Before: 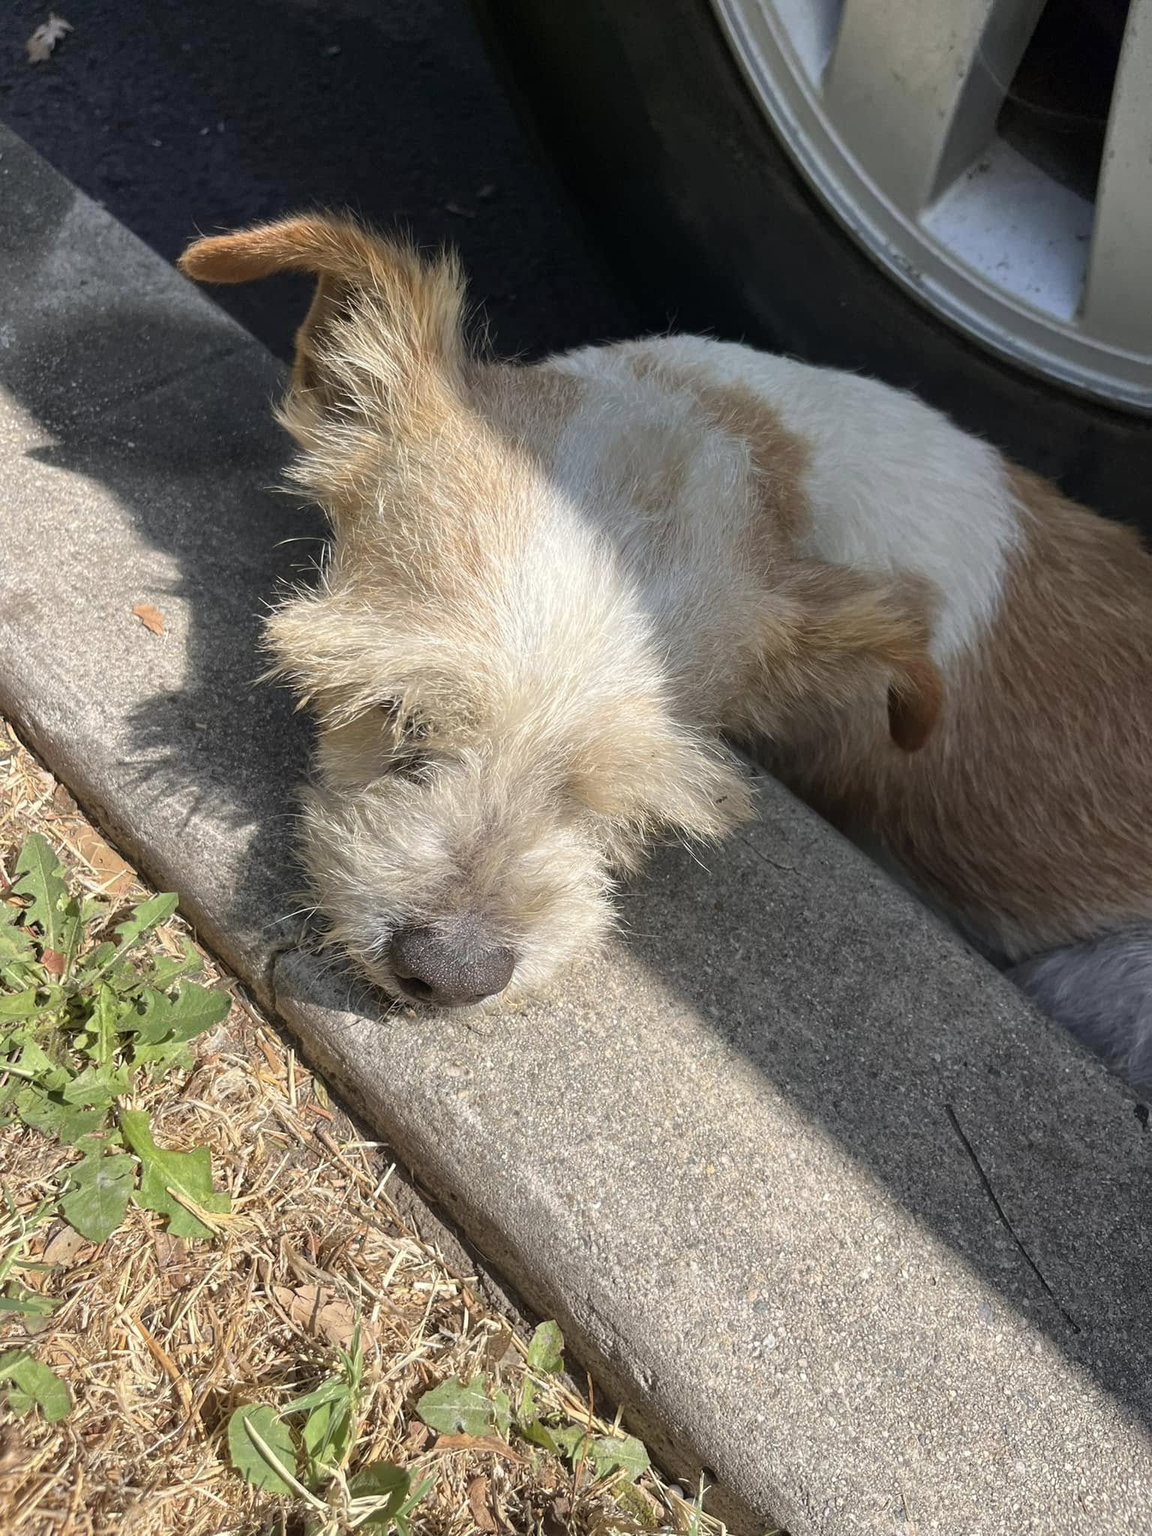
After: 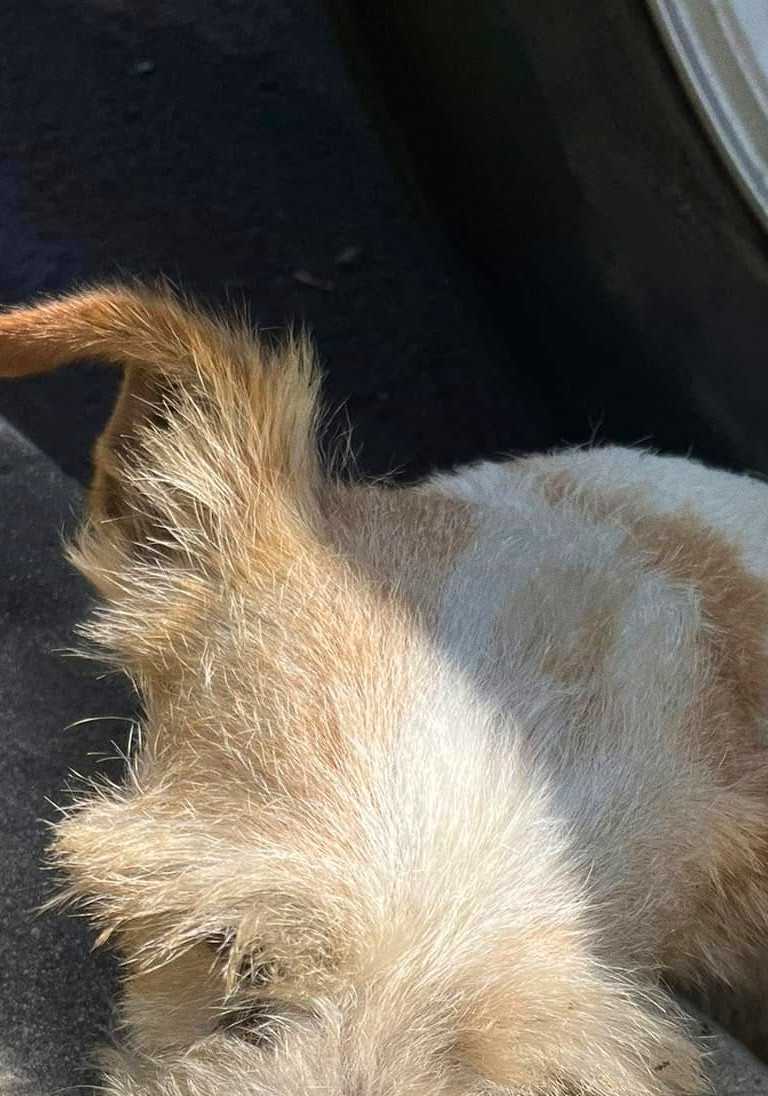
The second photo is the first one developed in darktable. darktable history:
grain: coarseness 7.08 ISO, strength 21.67%, mid-tones bias 59.58%
crop: left 19.556%, right 30.401%, bottom 46.458%
velvia: strength 15%
